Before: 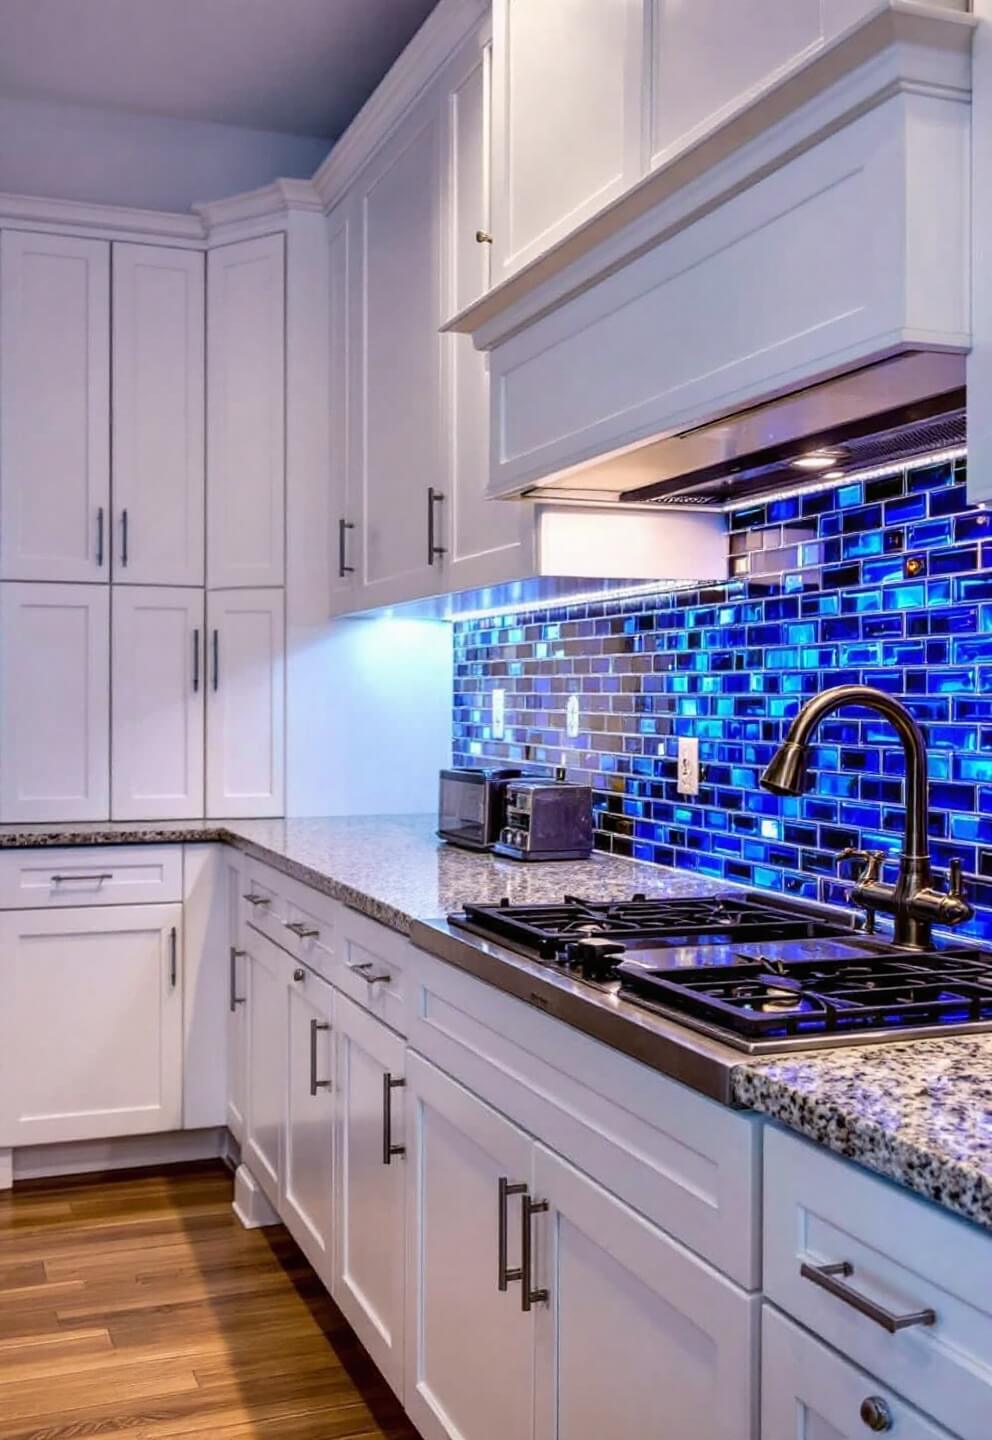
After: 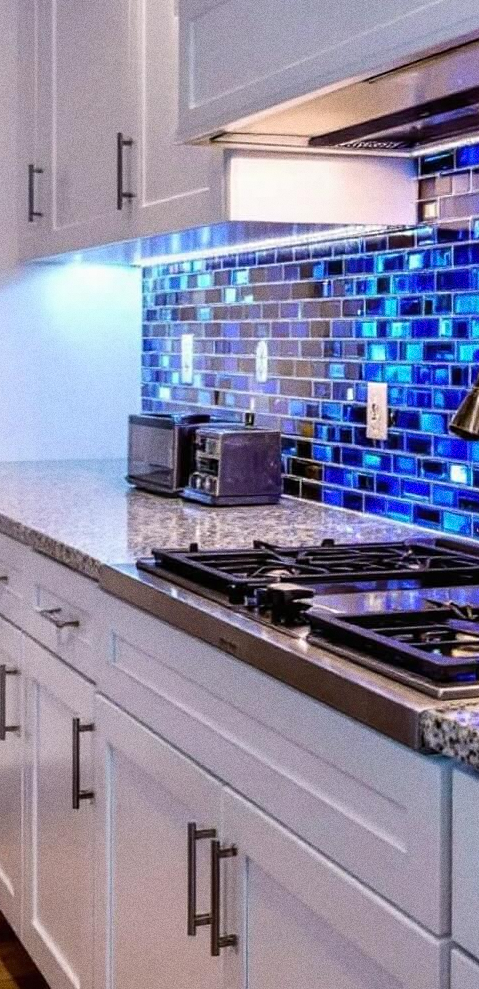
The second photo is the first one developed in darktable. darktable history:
crop: left 31.379%, top 24.658%, right 20.326%, bottom 6.628%
grain: coarseness 8.68 ISO, strength 31.94%
